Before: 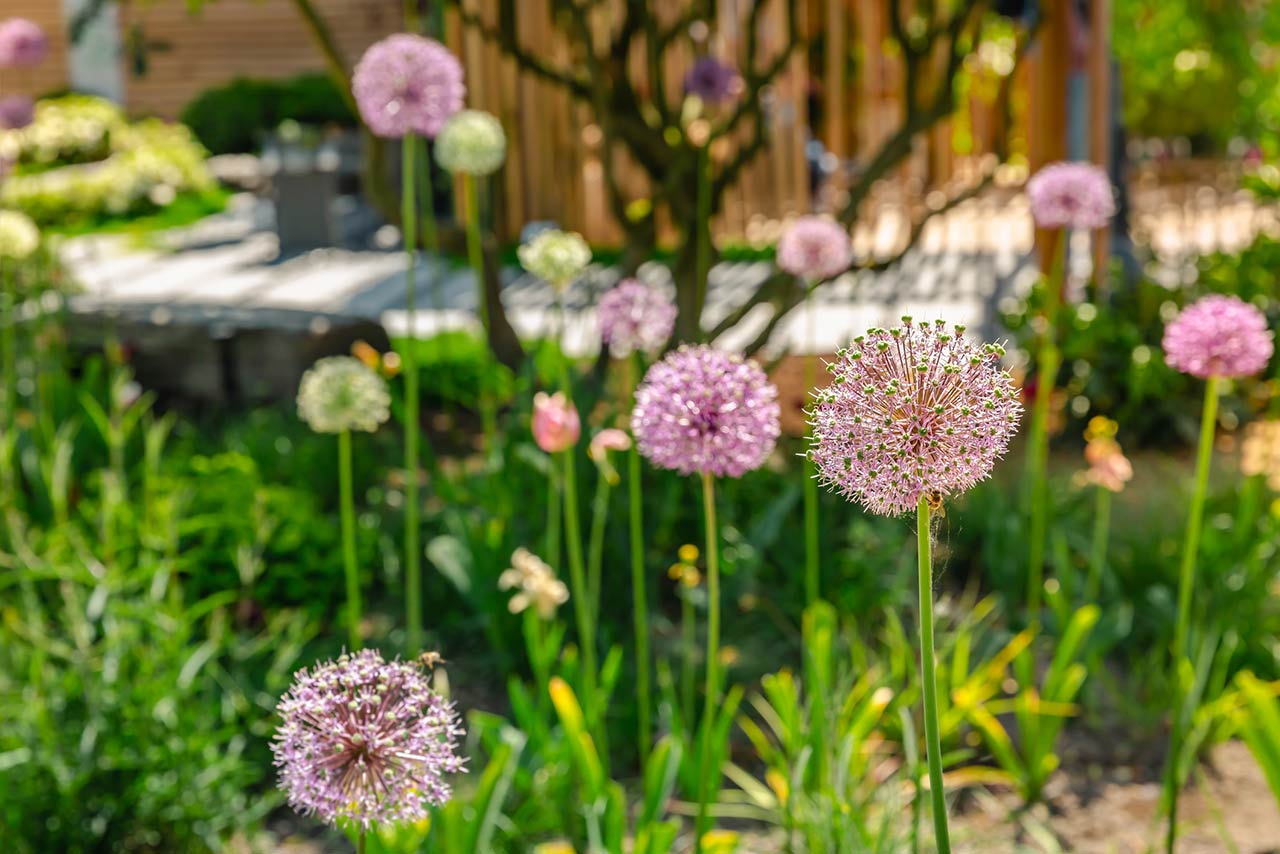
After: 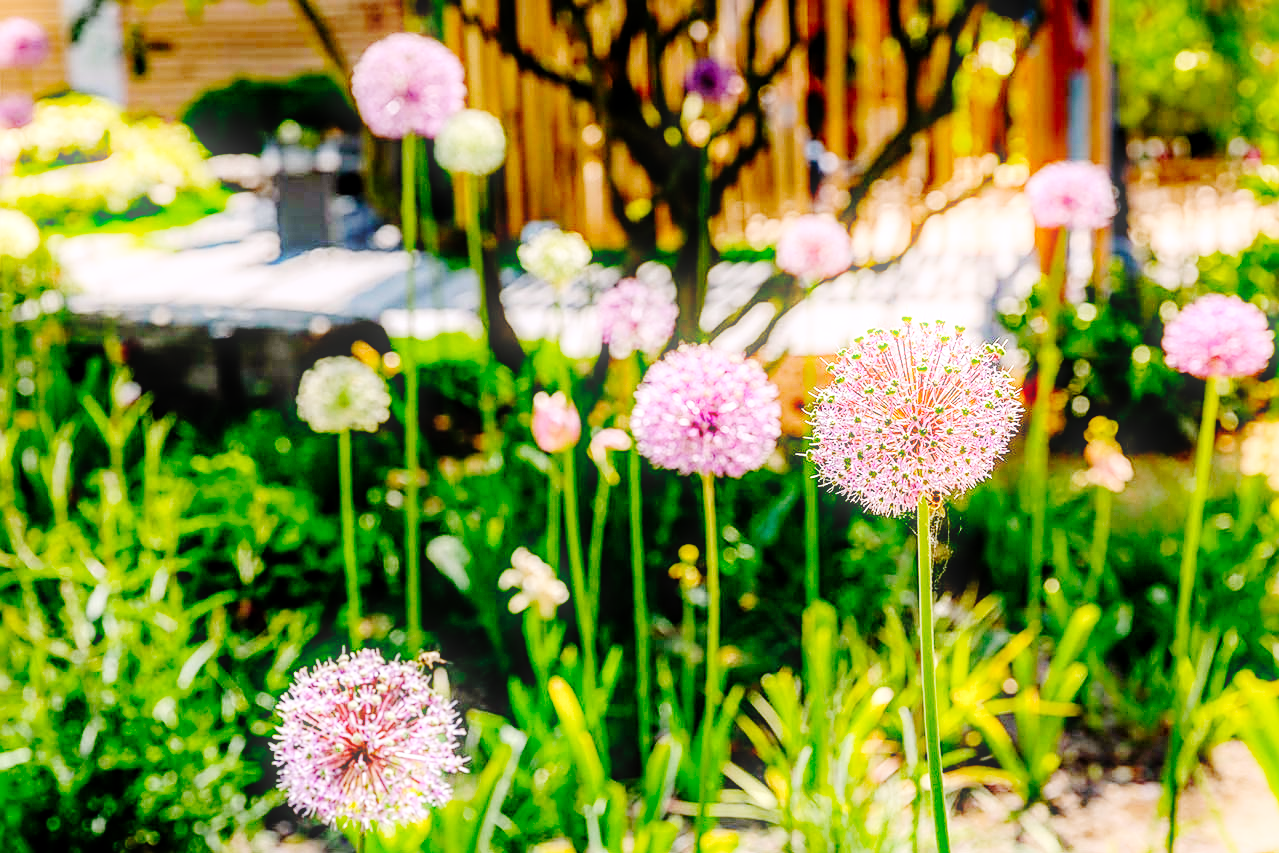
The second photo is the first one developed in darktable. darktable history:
white balance: red 1.05, blue 1.072
sharpen: on, module defaults
local contrast: on, module defaults
base curve: curves: ch0 [(0, 0) (0.036, 0.01) (0.123, 0.254) (0.258, 0.504) (0.507, 0.748) (1, 1)], preserve colors none
bloom: size 5%, threshold 95%, strength 15%
